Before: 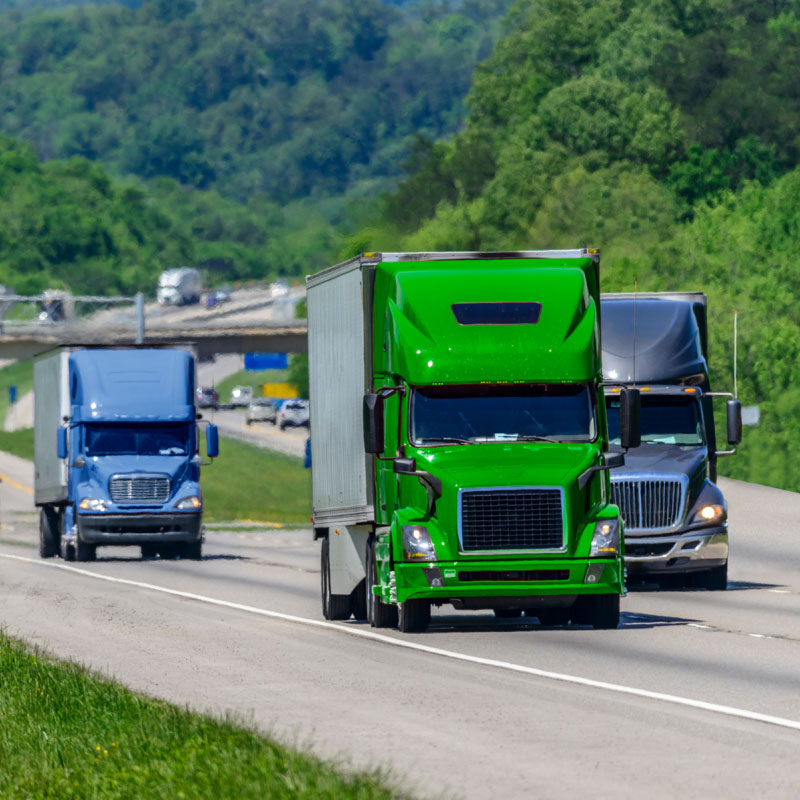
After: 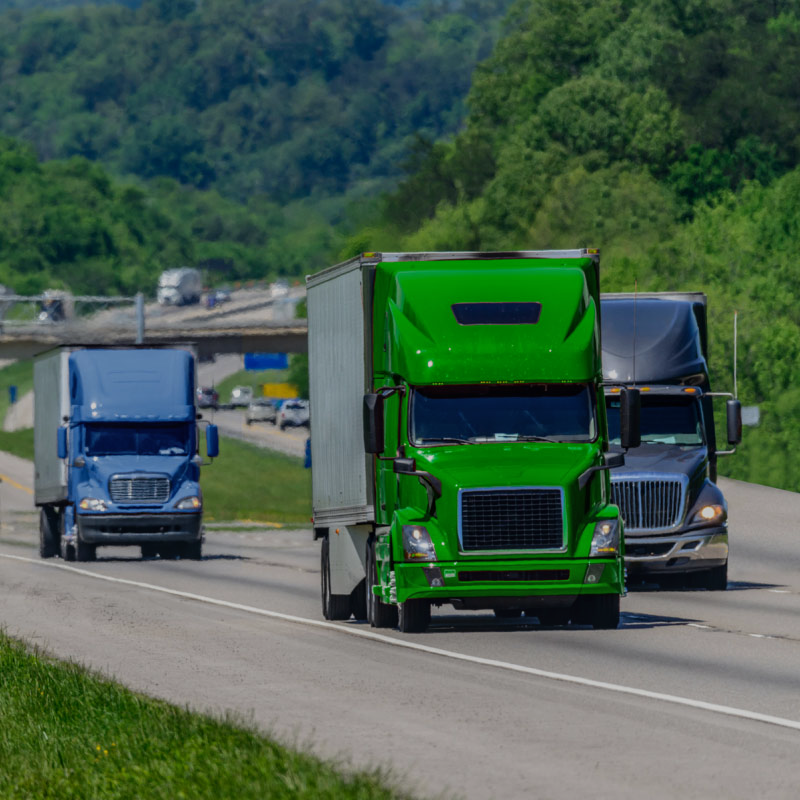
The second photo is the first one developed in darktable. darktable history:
exposure: black level correction 0, exposure -0.74 EV, compensate exposure bias true, compensate highlight preservation false
local contrast: detail 109%
